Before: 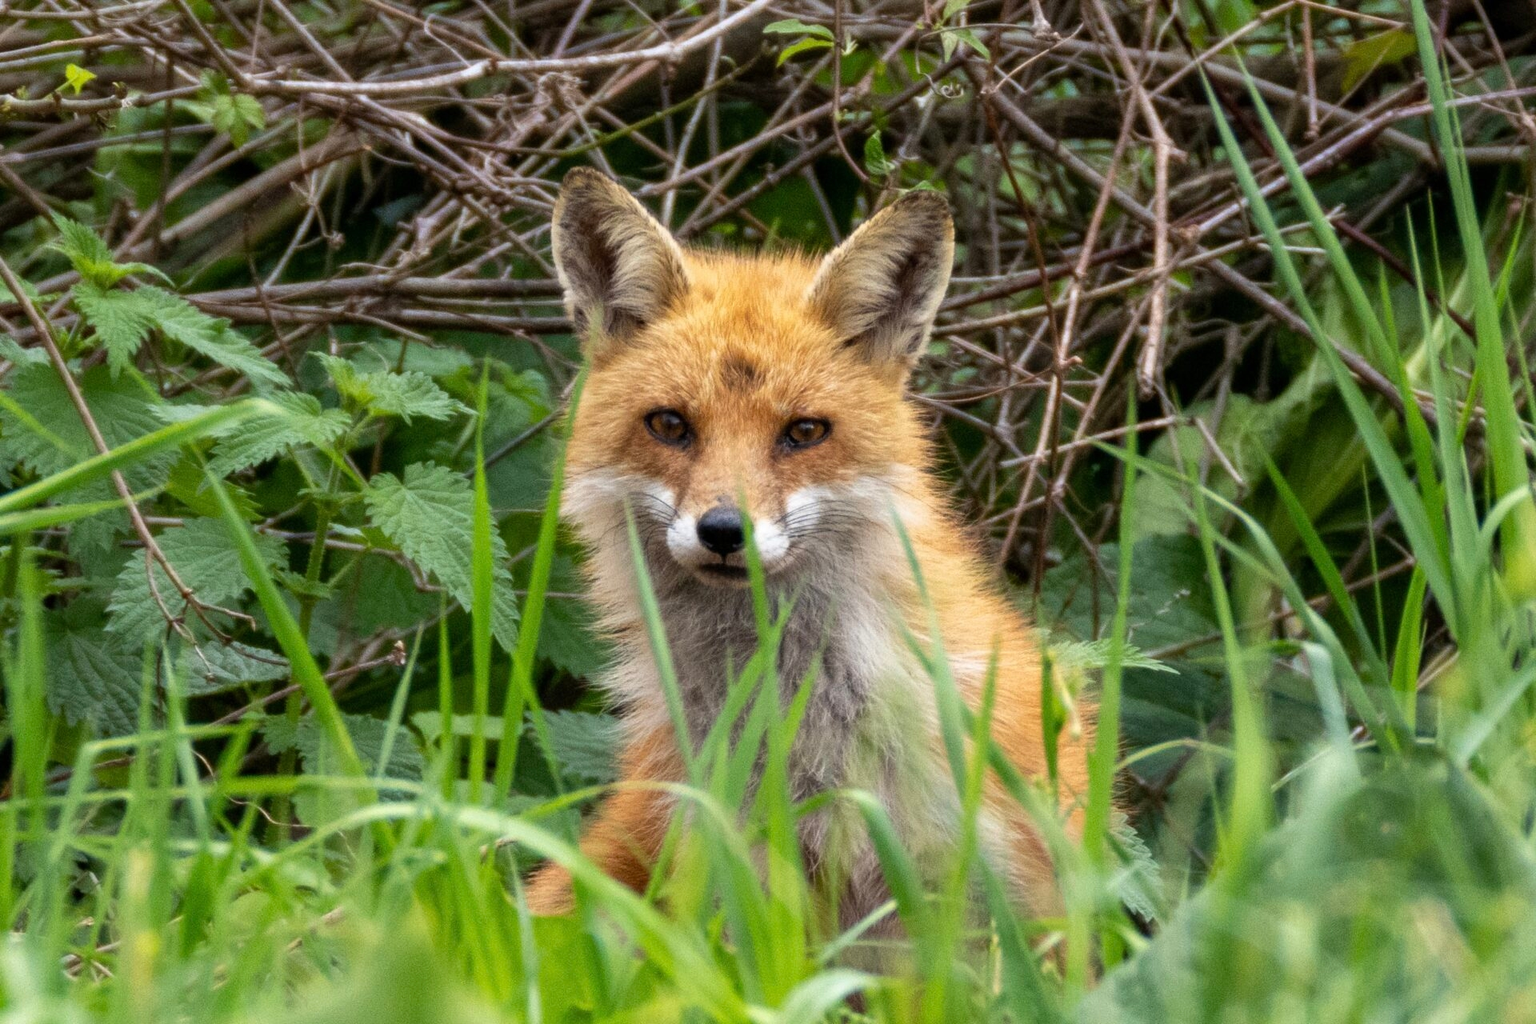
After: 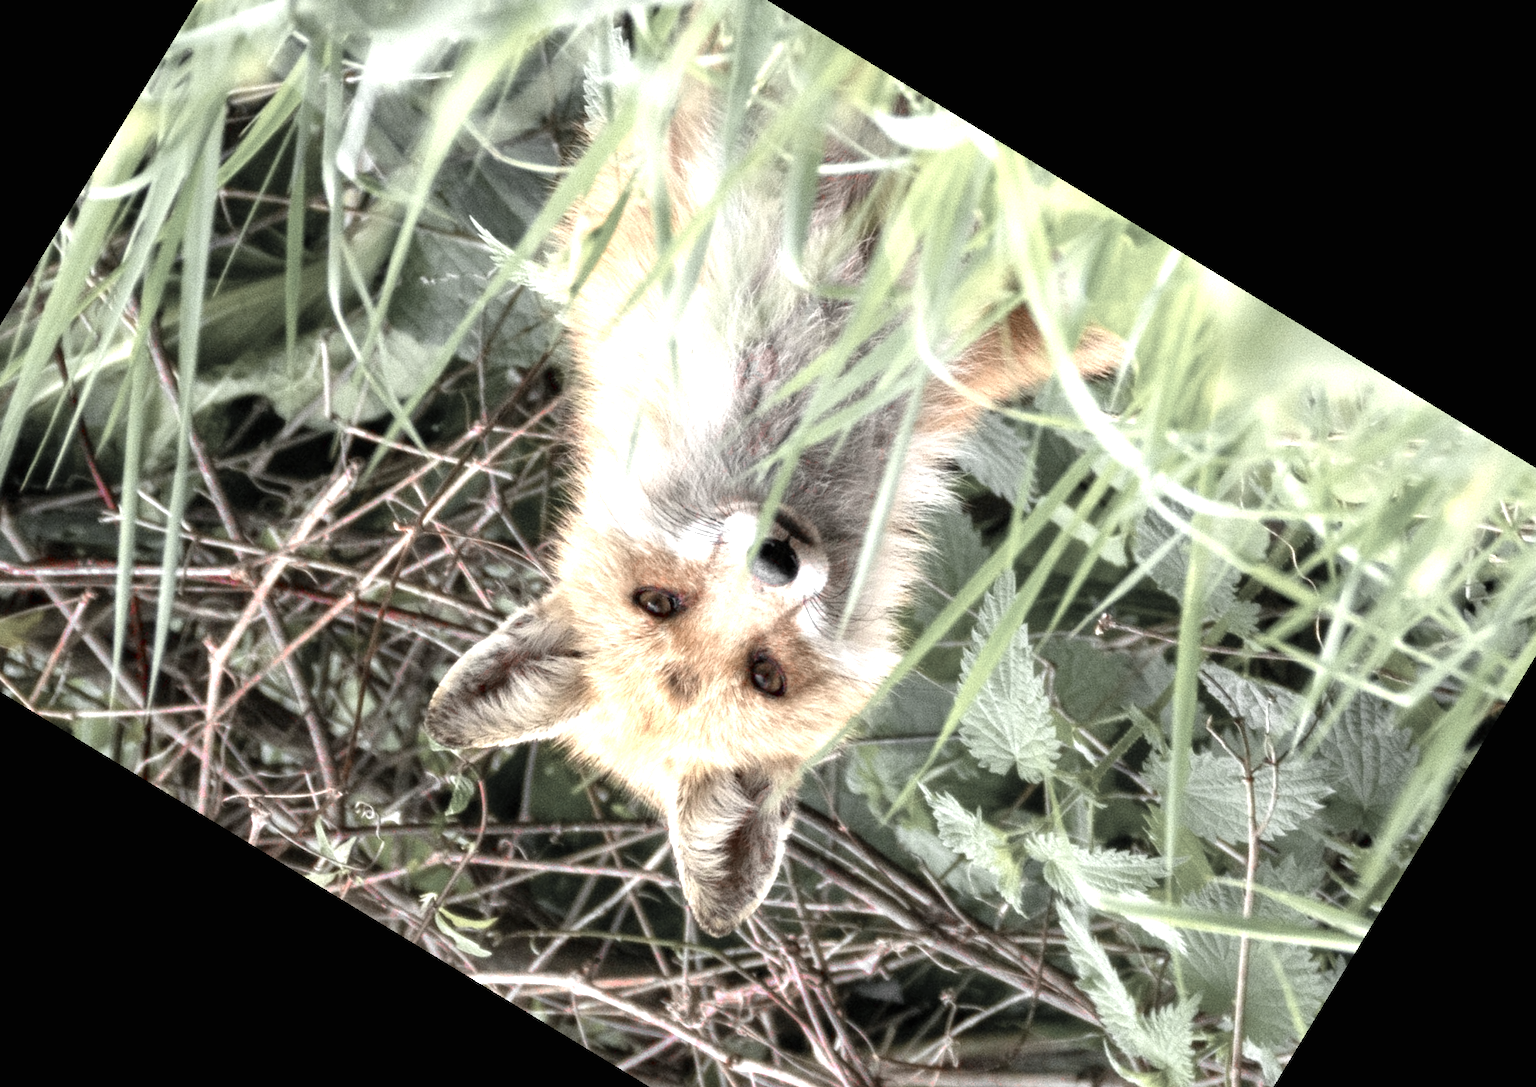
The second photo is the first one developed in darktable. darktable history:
crop and rotate: angle 148.68°, left 9.111%, top 15.603%, right 4.588%, bottom 17.041%
color zones: curves: ch1 [(0, 0.831) (0.08, 0.771) (0.157, 0.268) (0.241, 0.207) (0.562, -0.005) (0.714, -0.013) (0.876, 0.01) (1, 0.831)]
exposure: black level correction 0, exposure 1.2 EV, compensate exposure bias true, compensate highlight preservation false
